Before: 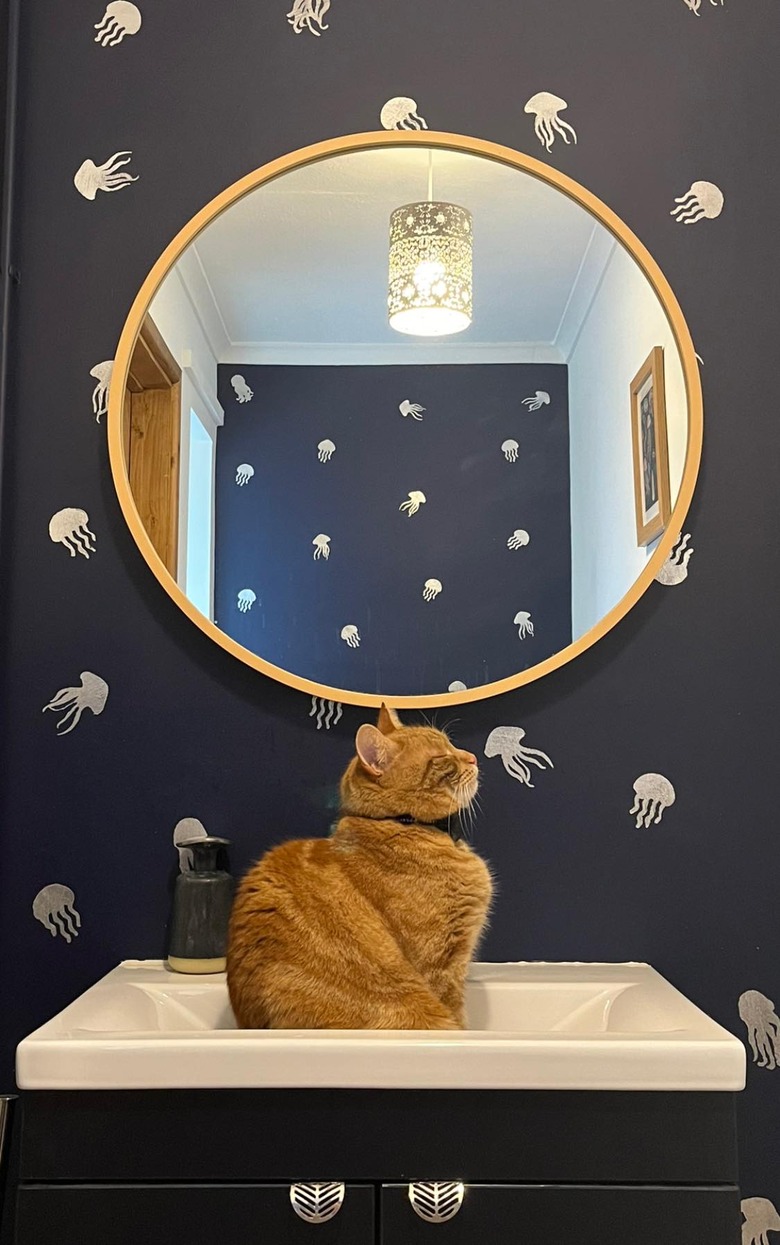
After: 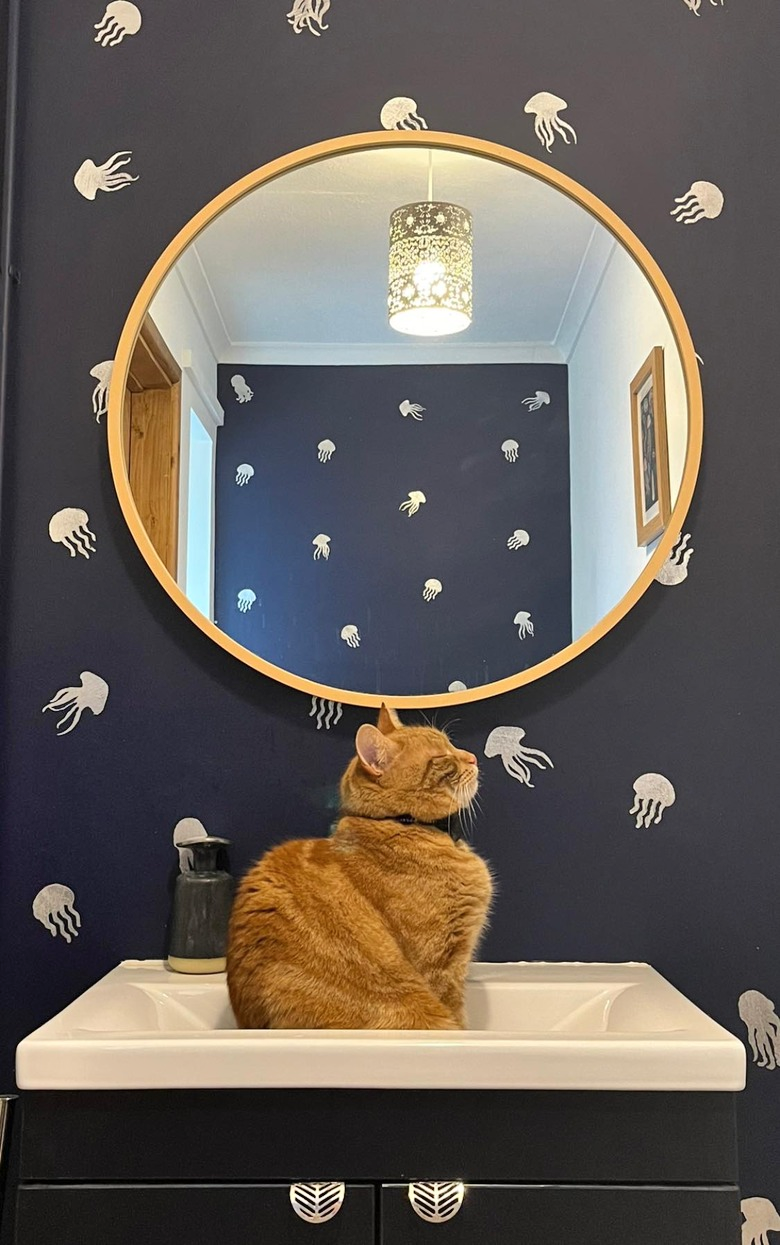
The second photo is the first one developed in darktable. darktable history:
shadows and highlights: white point adjustment 0.122, highlights -71.31, soften with gaussian
